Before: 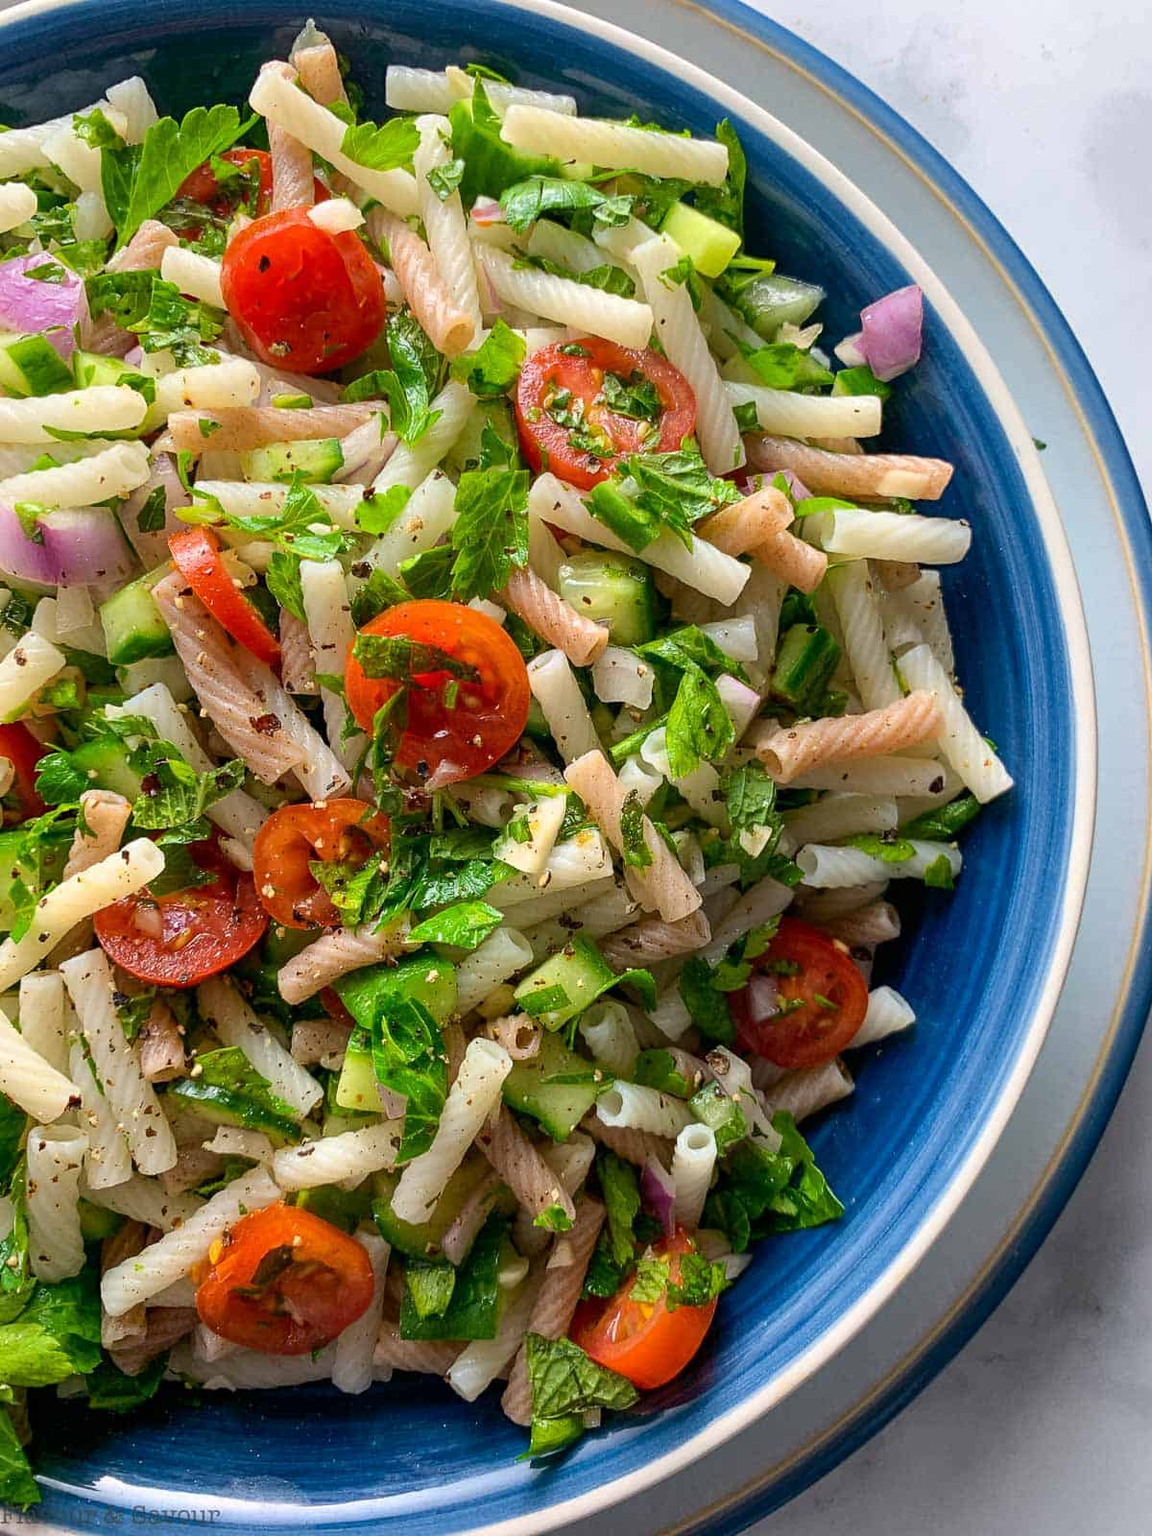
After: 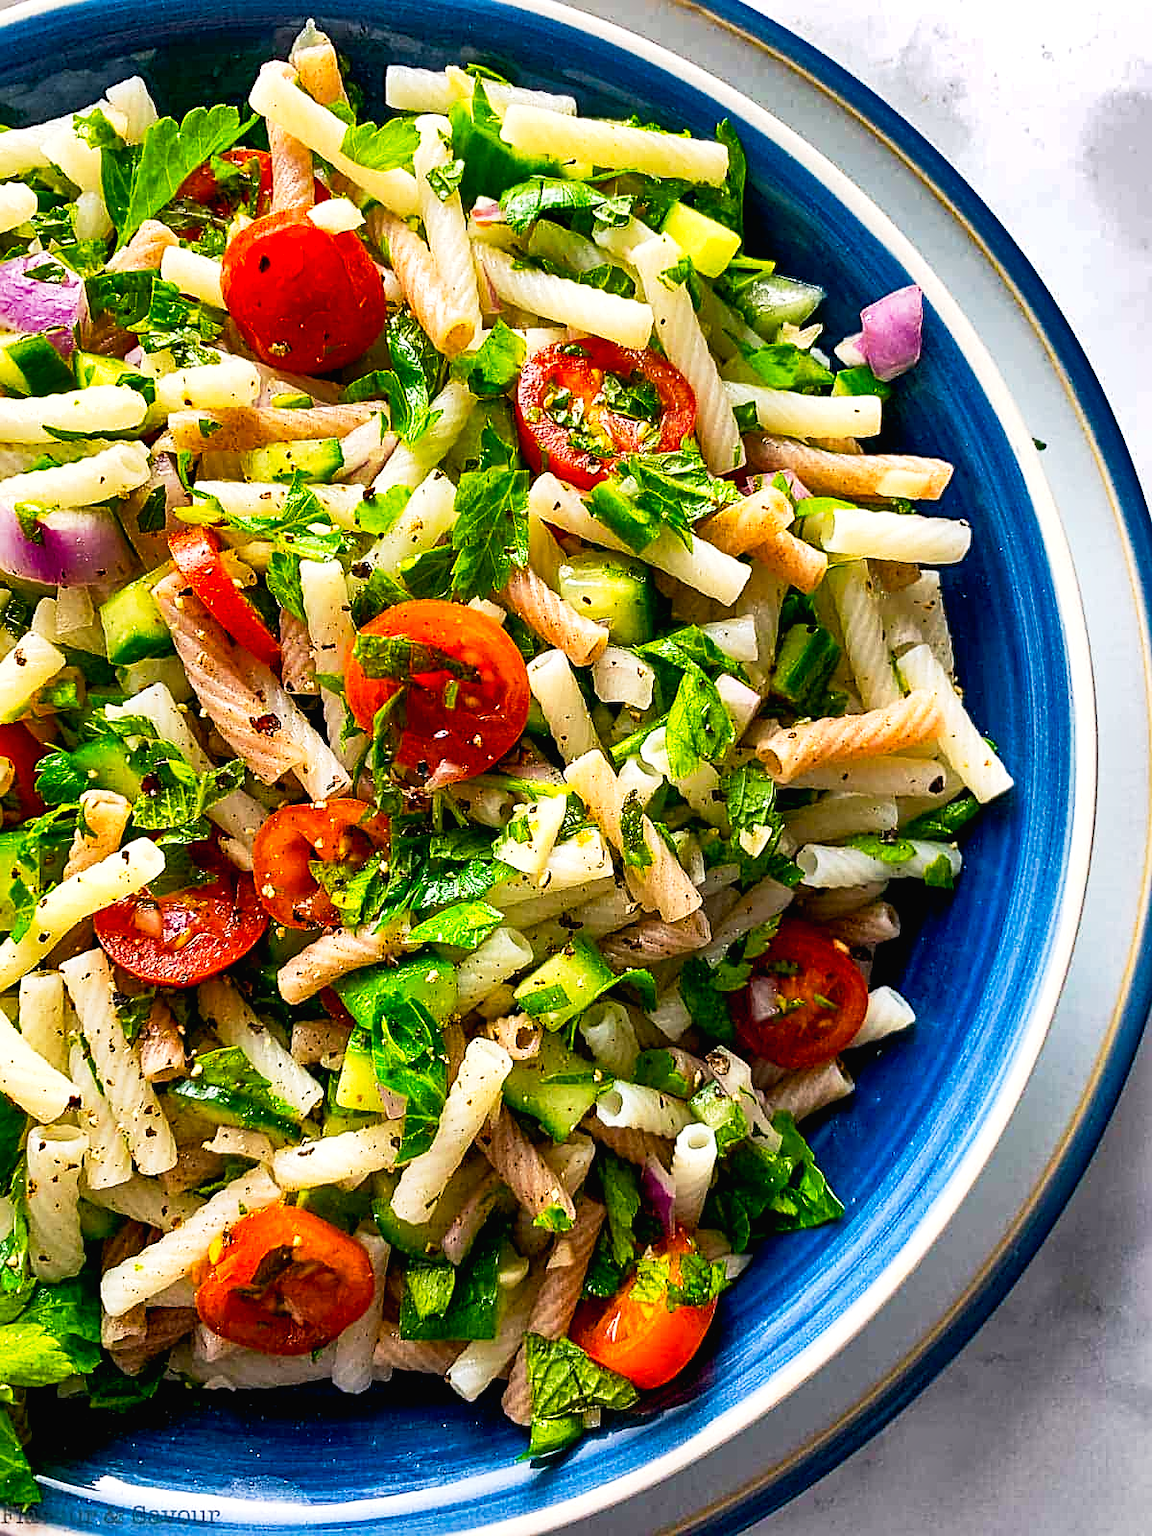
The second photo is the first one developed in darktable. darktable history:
shadows and highlights: shadows 20.9, highlights -82.57, soften with gaussian
color balance rgb: highlights gain › chroma 1.01%, highlights gain › hue 60.08°, perceptual saturation grading › global saturation 19.579%, perceptual brilliance grading › highlights 9.932%, perceptual brilliance grading › mid-tones 5.39%, global vibrance 11.211%
sharpen: amount 0.581
tone curve: curves: ch0 [(0, 0.013) (0.054, 0.018) (0.205, 0.191) (0.289, 0.292) (0.39, 0.424) (0.493, 0.551) (0.647, 0.752) (0.778, 0.895) (1, 0.998)]; ch1 [(0, 0) (0.385, 0.343) (0.439, 0.415) (0.494, 0.495) (0.501, 0.501) (0.51, 0.509) (0.54, 0.546) (0.586, 0.606) (0.66, 0.701) (0.783, 0.804) (1, 1)]; ch2 [(0, 0) (0.32, 0.281) (0.403, 0.399) (0.441, 0.428) (0.47, 0.469) (0.498, 0.496) (0.524, 0.538) (0.566, 0.579) (0.633, 0.665) (0.7, 0.711) (1, 1)], preserve colors none
